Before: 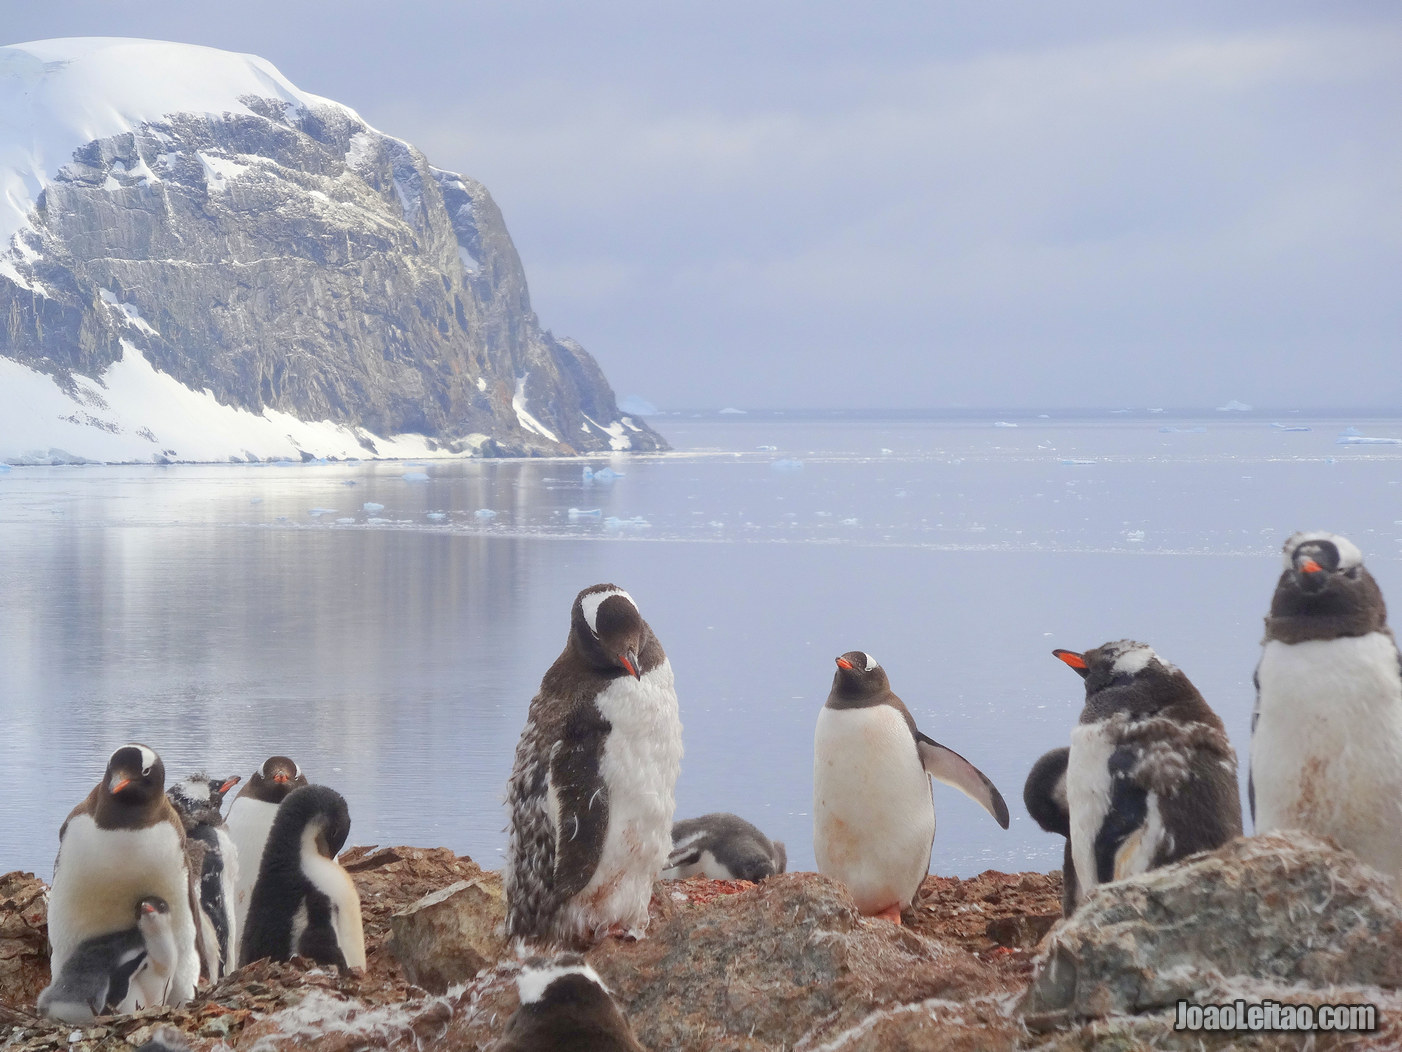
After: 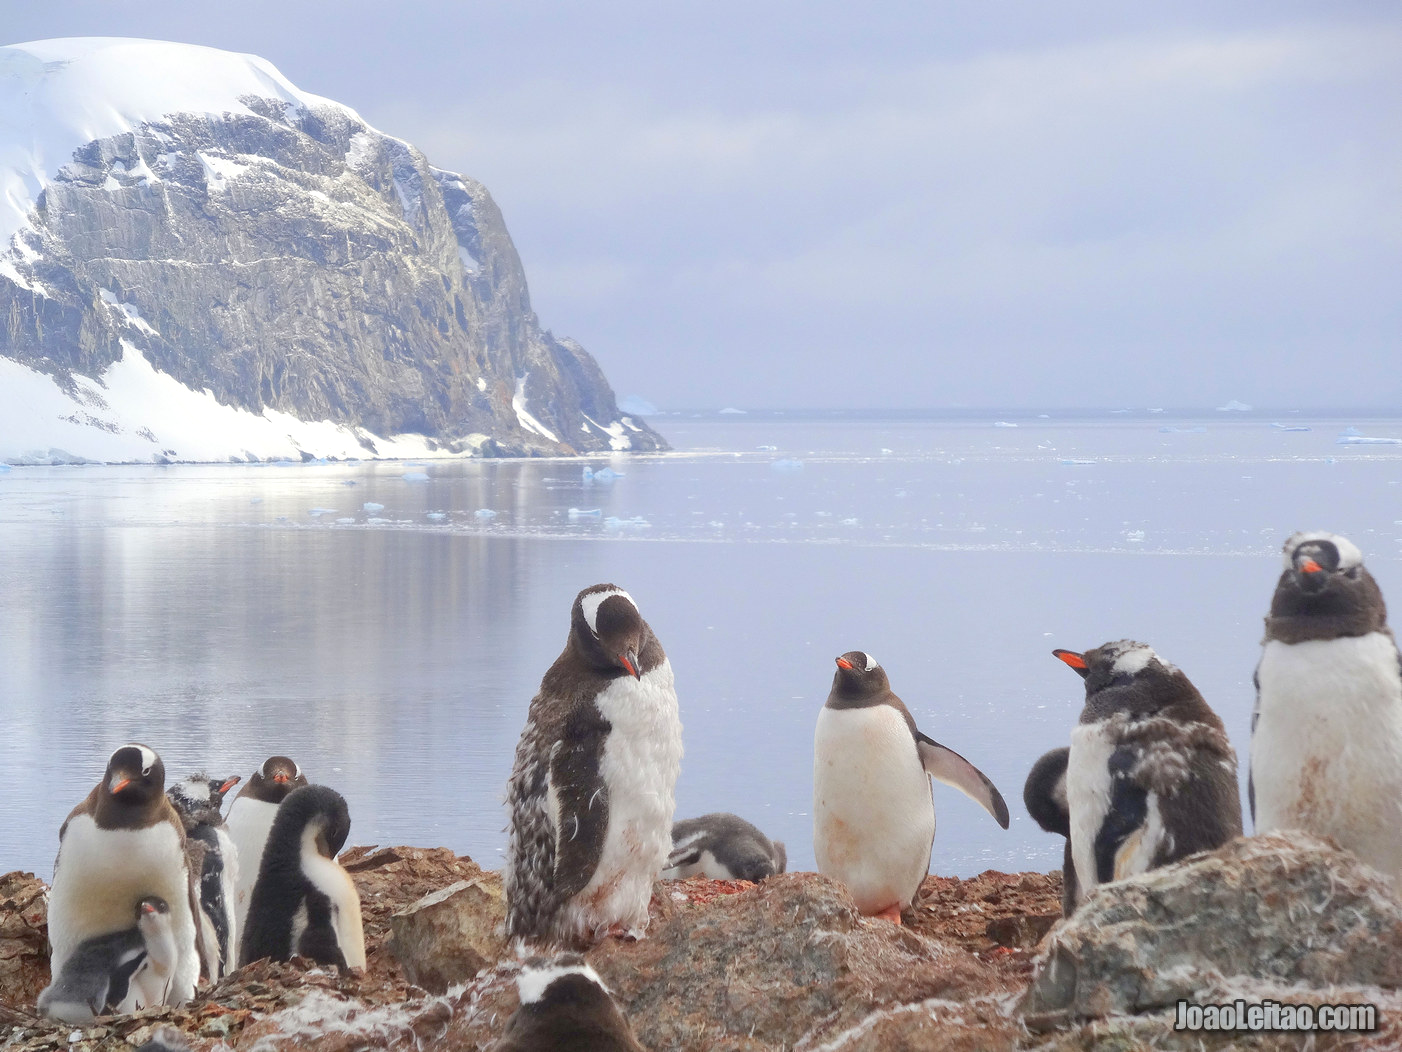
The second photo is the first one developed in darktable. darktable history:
exposure: exposure 0.188 EV, compensate exposure bias true, compensate highlight preservation false
